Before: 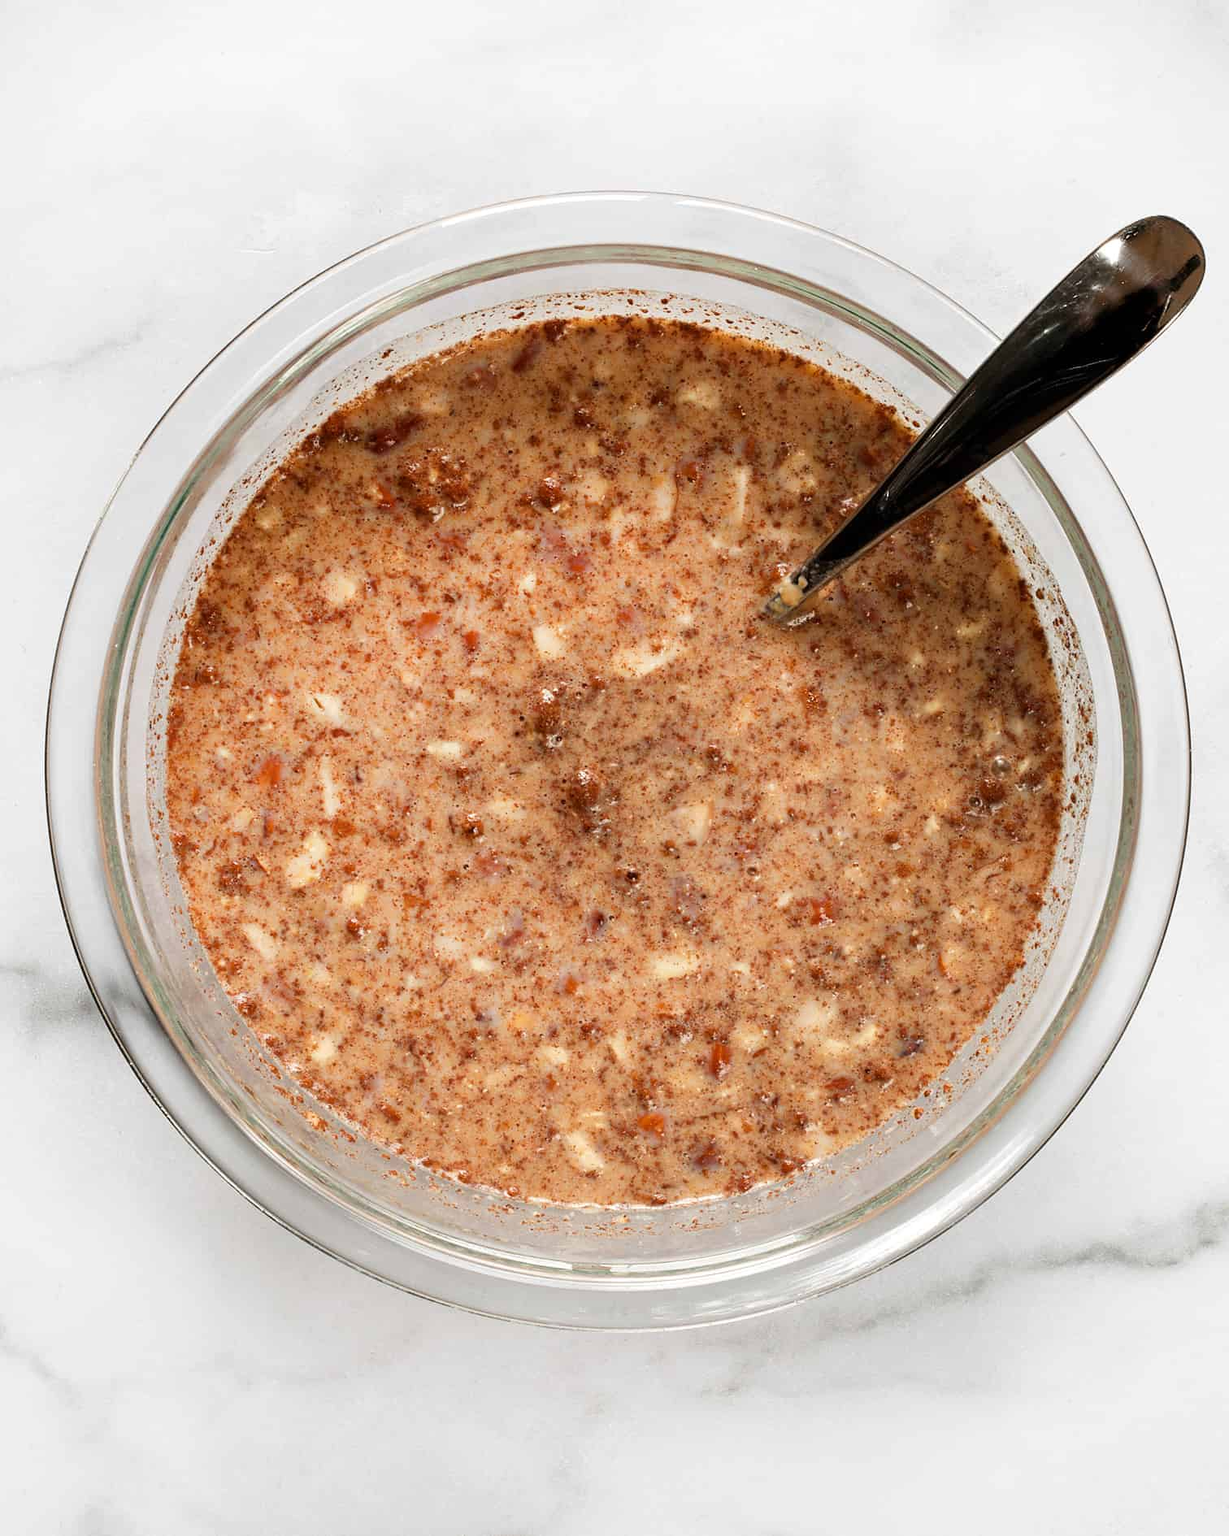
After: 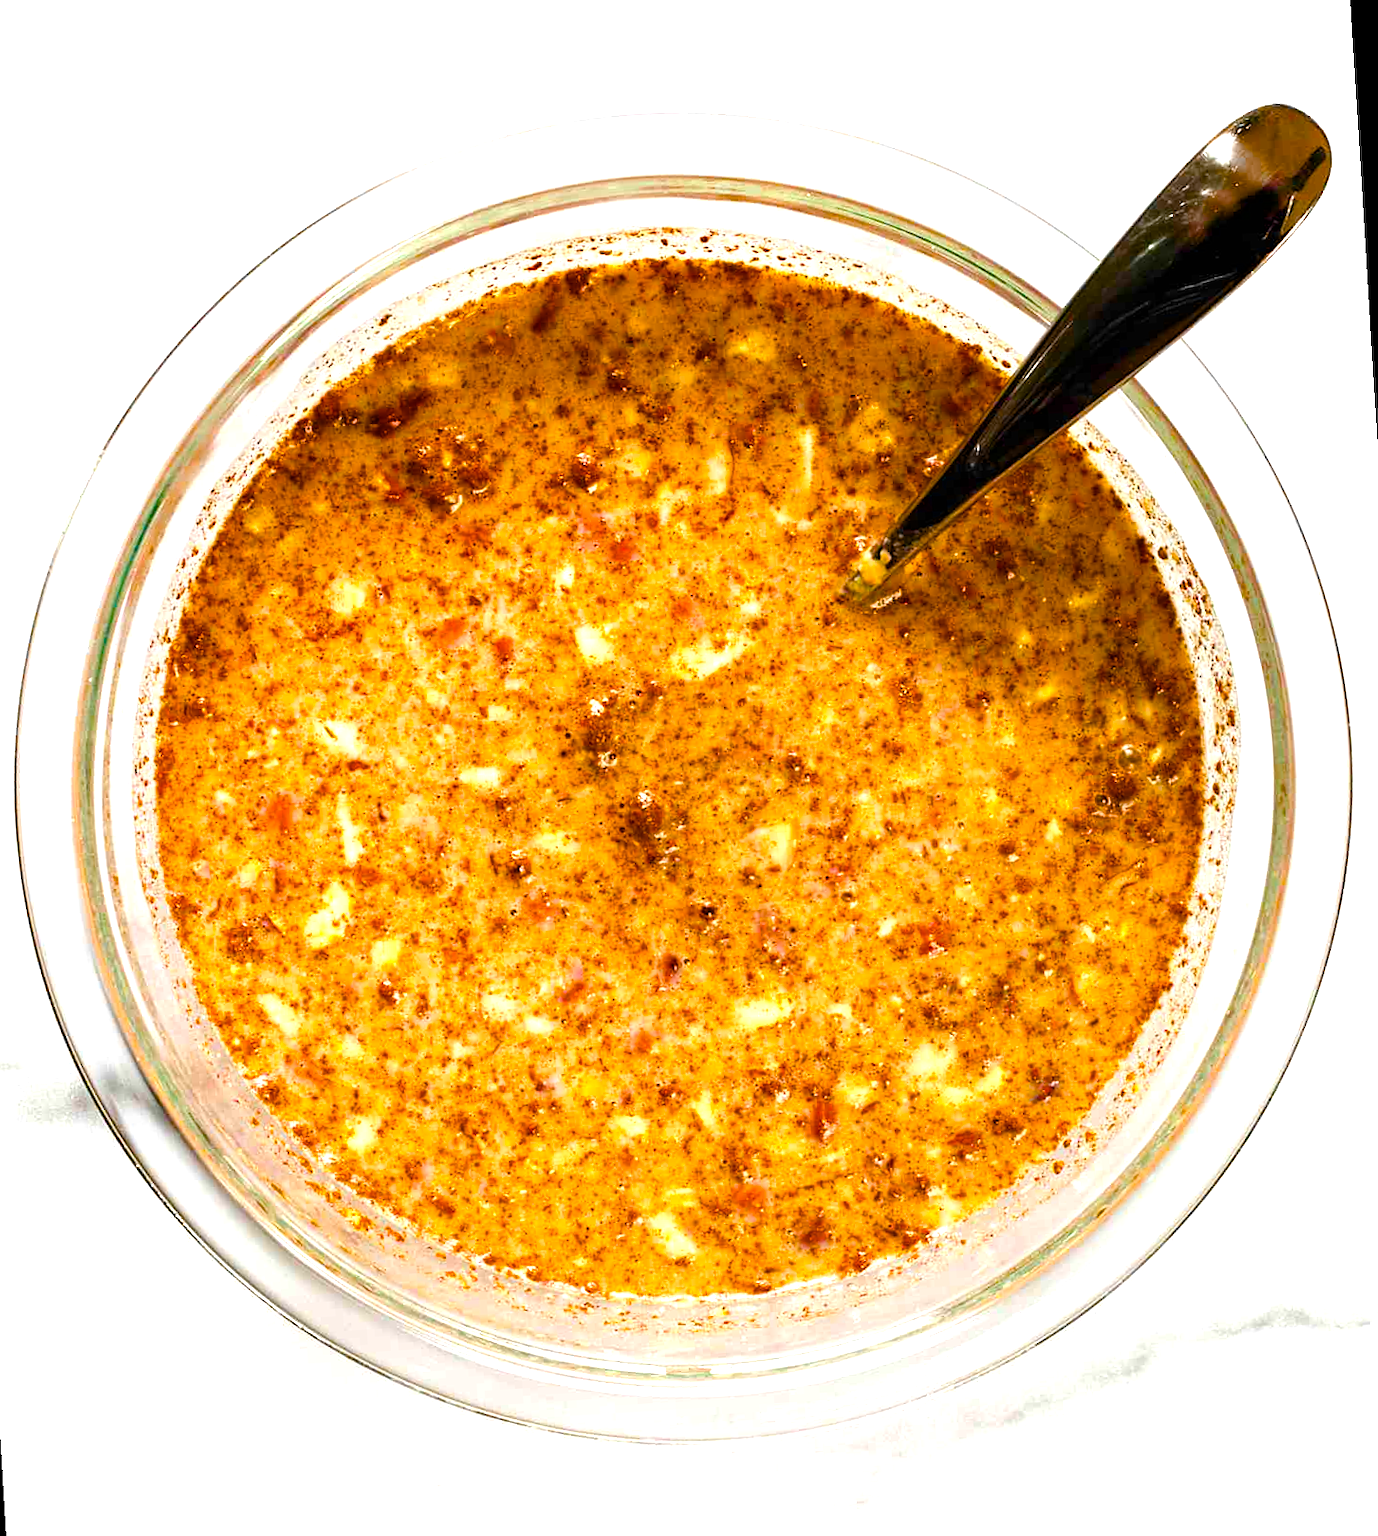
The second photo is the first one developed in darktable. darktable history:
rotate and perspective: rotation -3.52°, crop left 0.036, crop right 0.964, crop top 0.081, crop bottom 0.919
crop and rotate: left 2.536%, right 1.107%, bottom 2.246%
color balance rgb: linear chroma grading › global chroma 25%, perceptual saturation grading › global saturation 40%, perceptual saturation grading › highlights -50%, perceptual saturation grading › shadows 30%, perceptual brilliance grading › global brilliance 25%, global vibrance 60%
